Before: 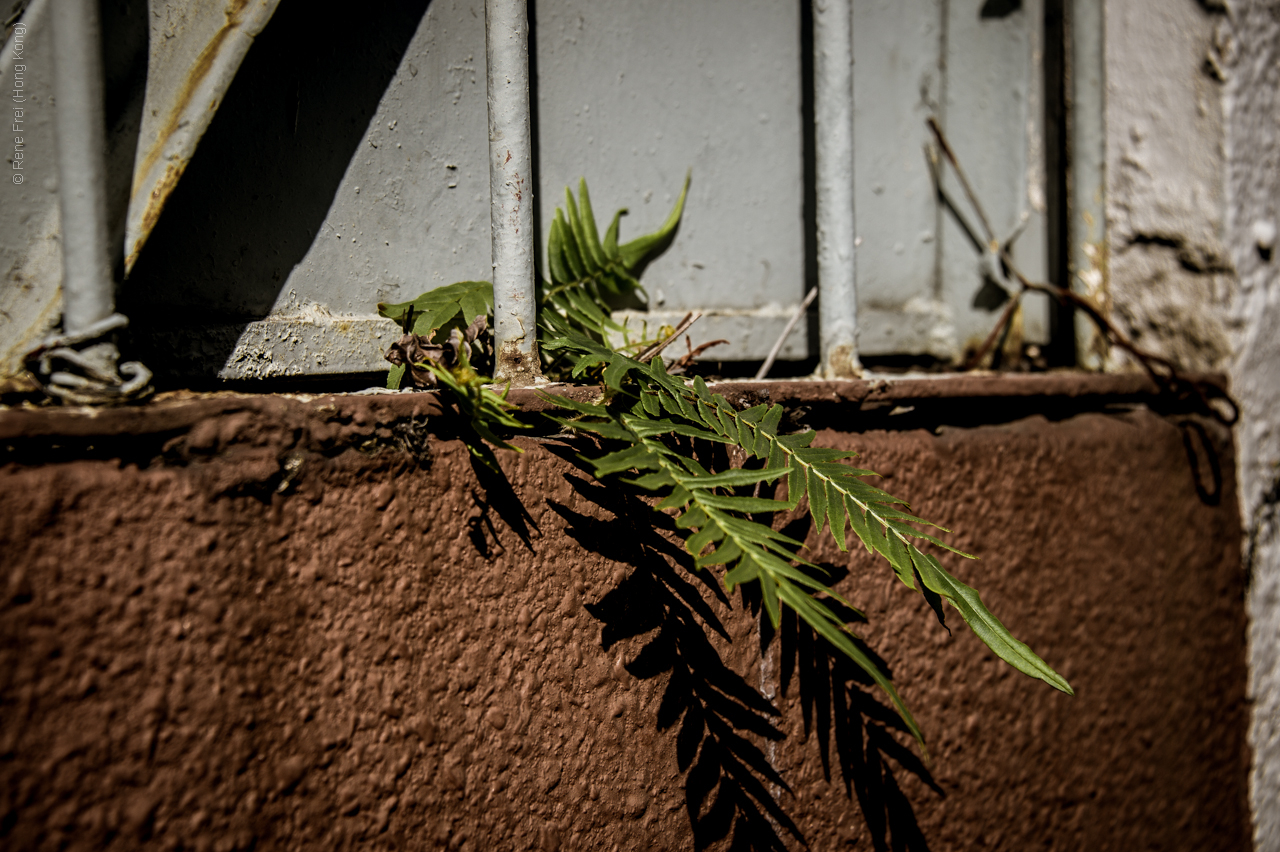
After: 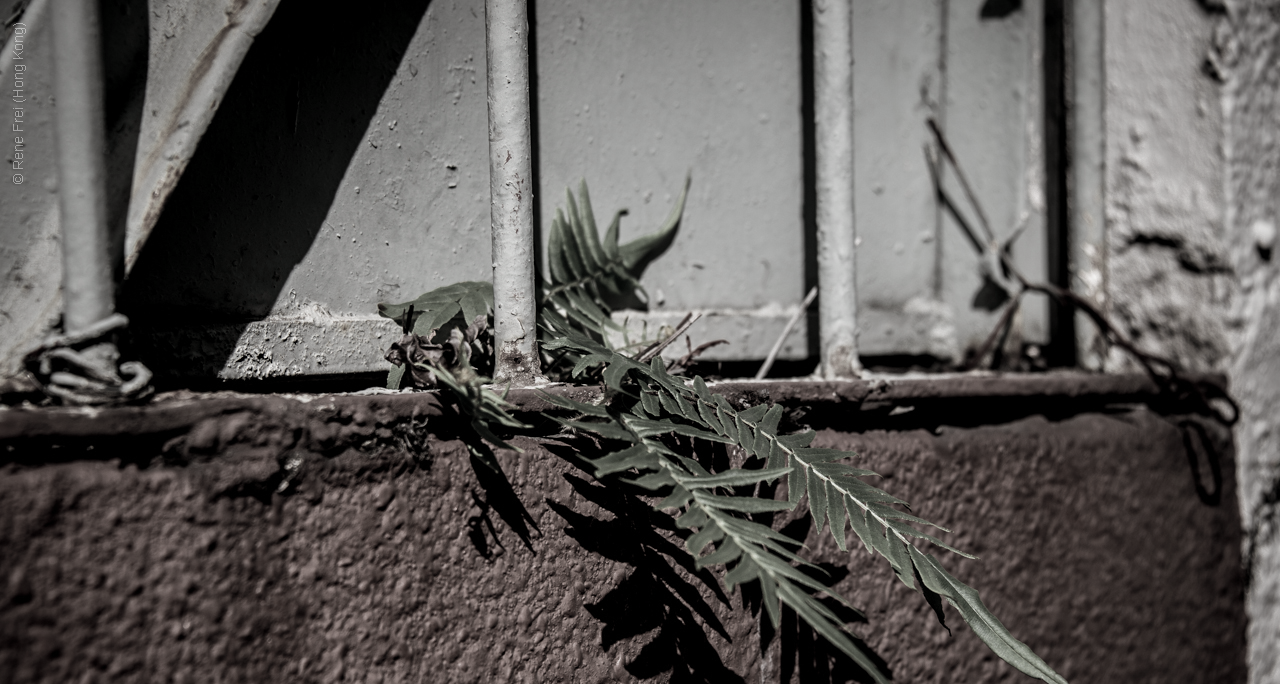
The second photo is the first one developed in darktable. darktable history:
crop: bottom 19.644%
color contrast: green-magenta contrast 0.3, blue-yellow contrast 0.15
